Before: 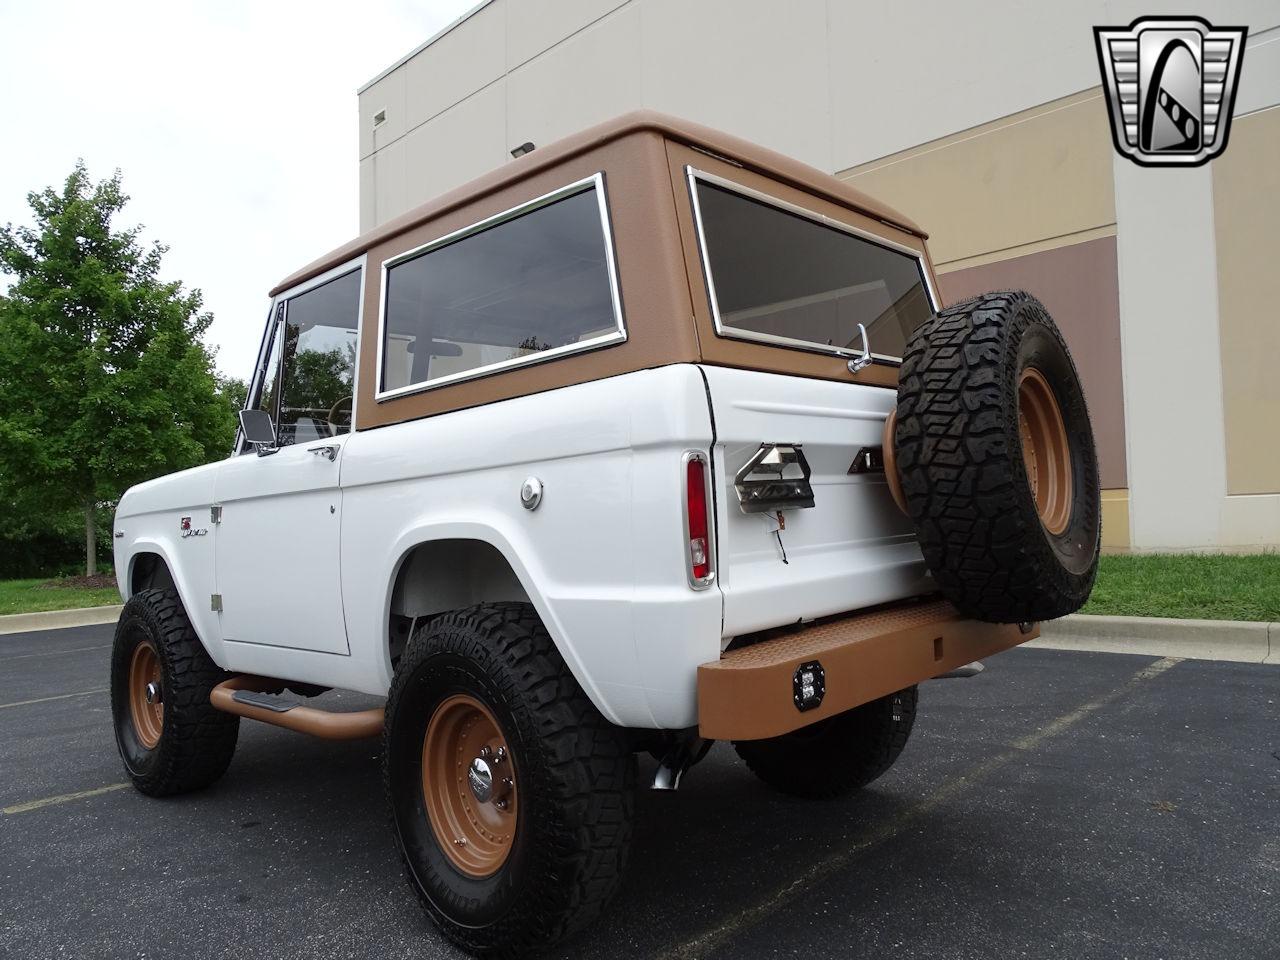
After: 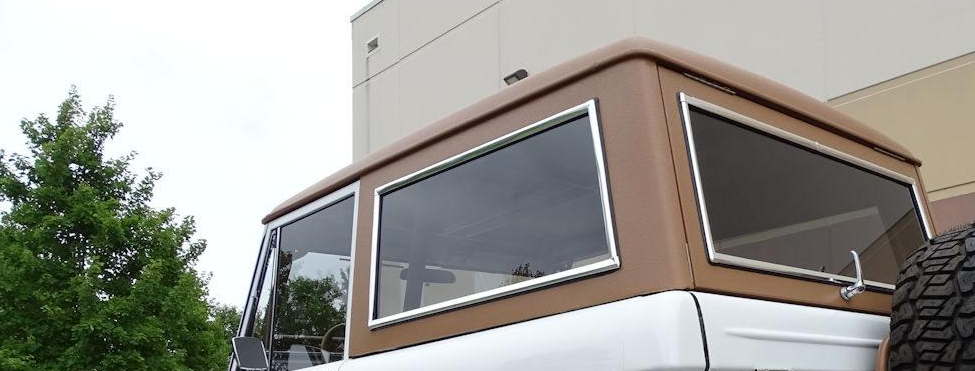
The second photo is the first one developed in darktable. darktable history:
crop: left 0.582%, top 7.648%, right 23.242%, bottom 53.696%
